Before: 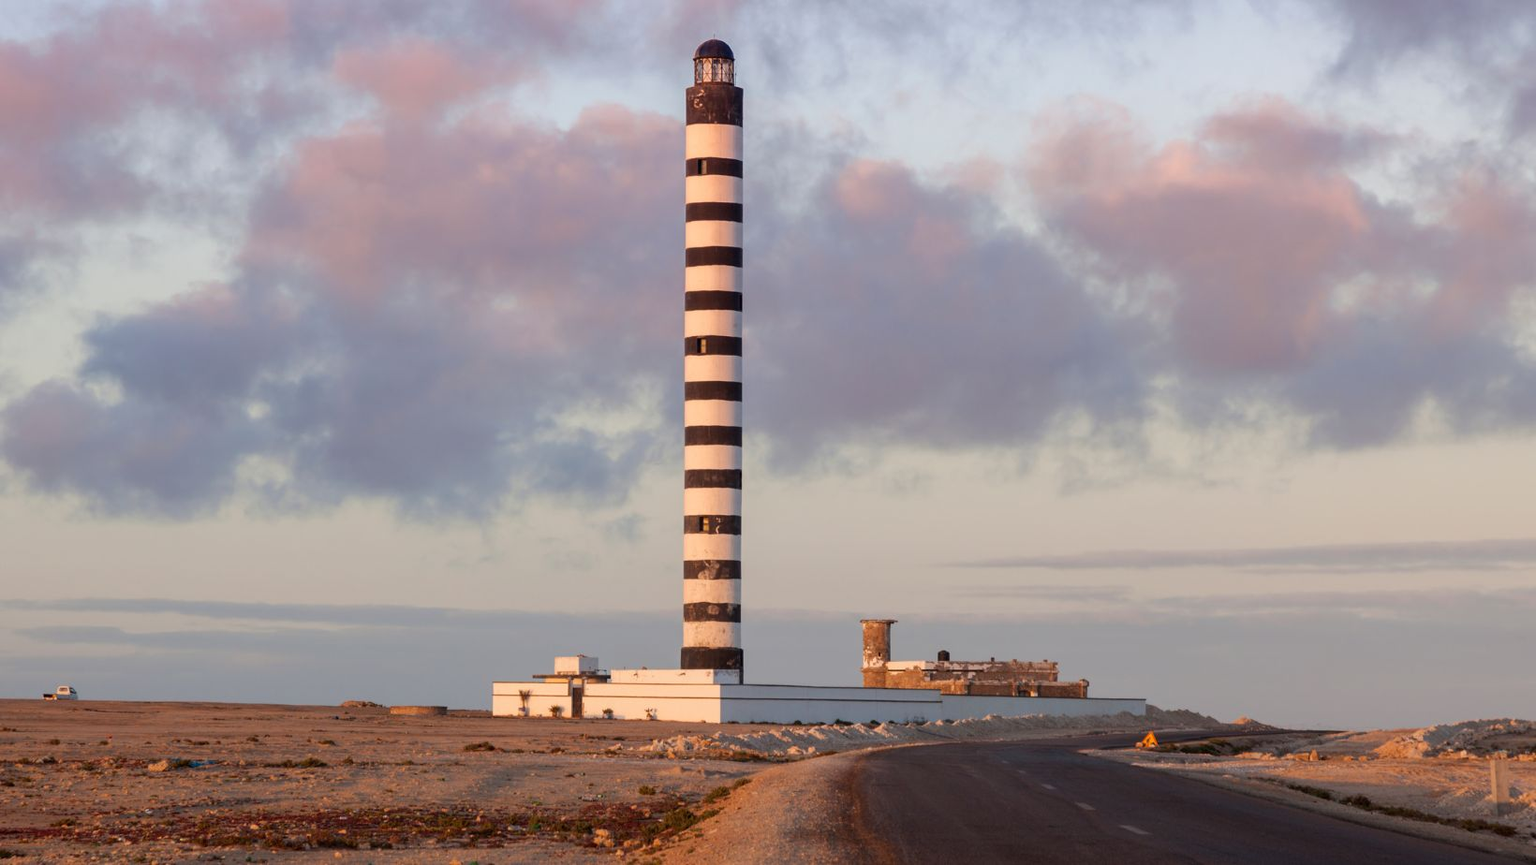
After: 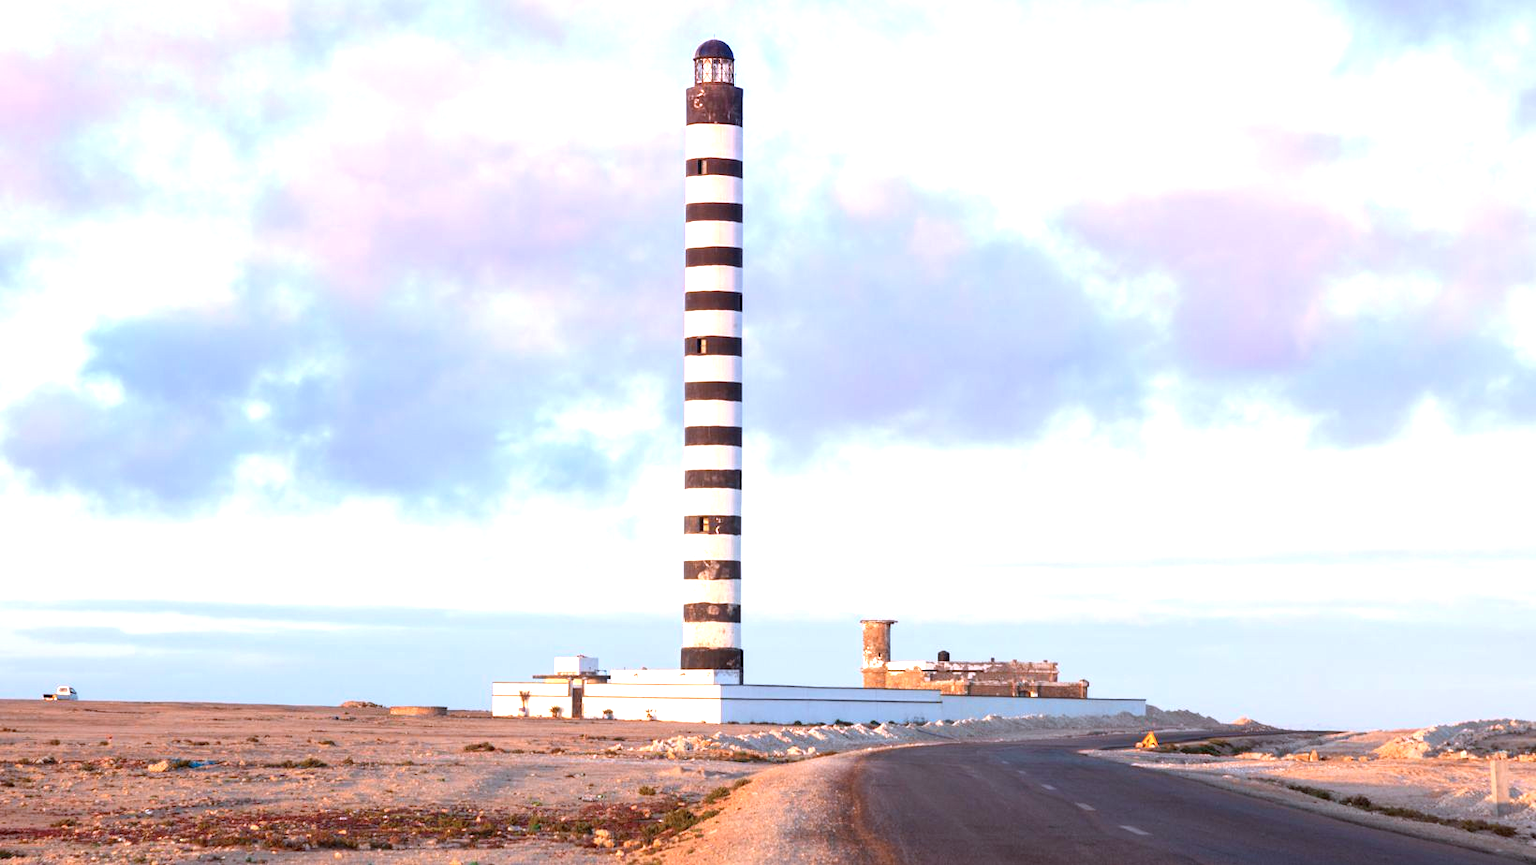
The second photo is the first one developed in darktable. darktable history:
exposure: black level correction 0, exposure 1.45 EV, compensate exposure bias true, compensate highlight preservation false
white balance: emerald 1
color calibration: x 0.38, y 0.39, temperature 4086.04 K
